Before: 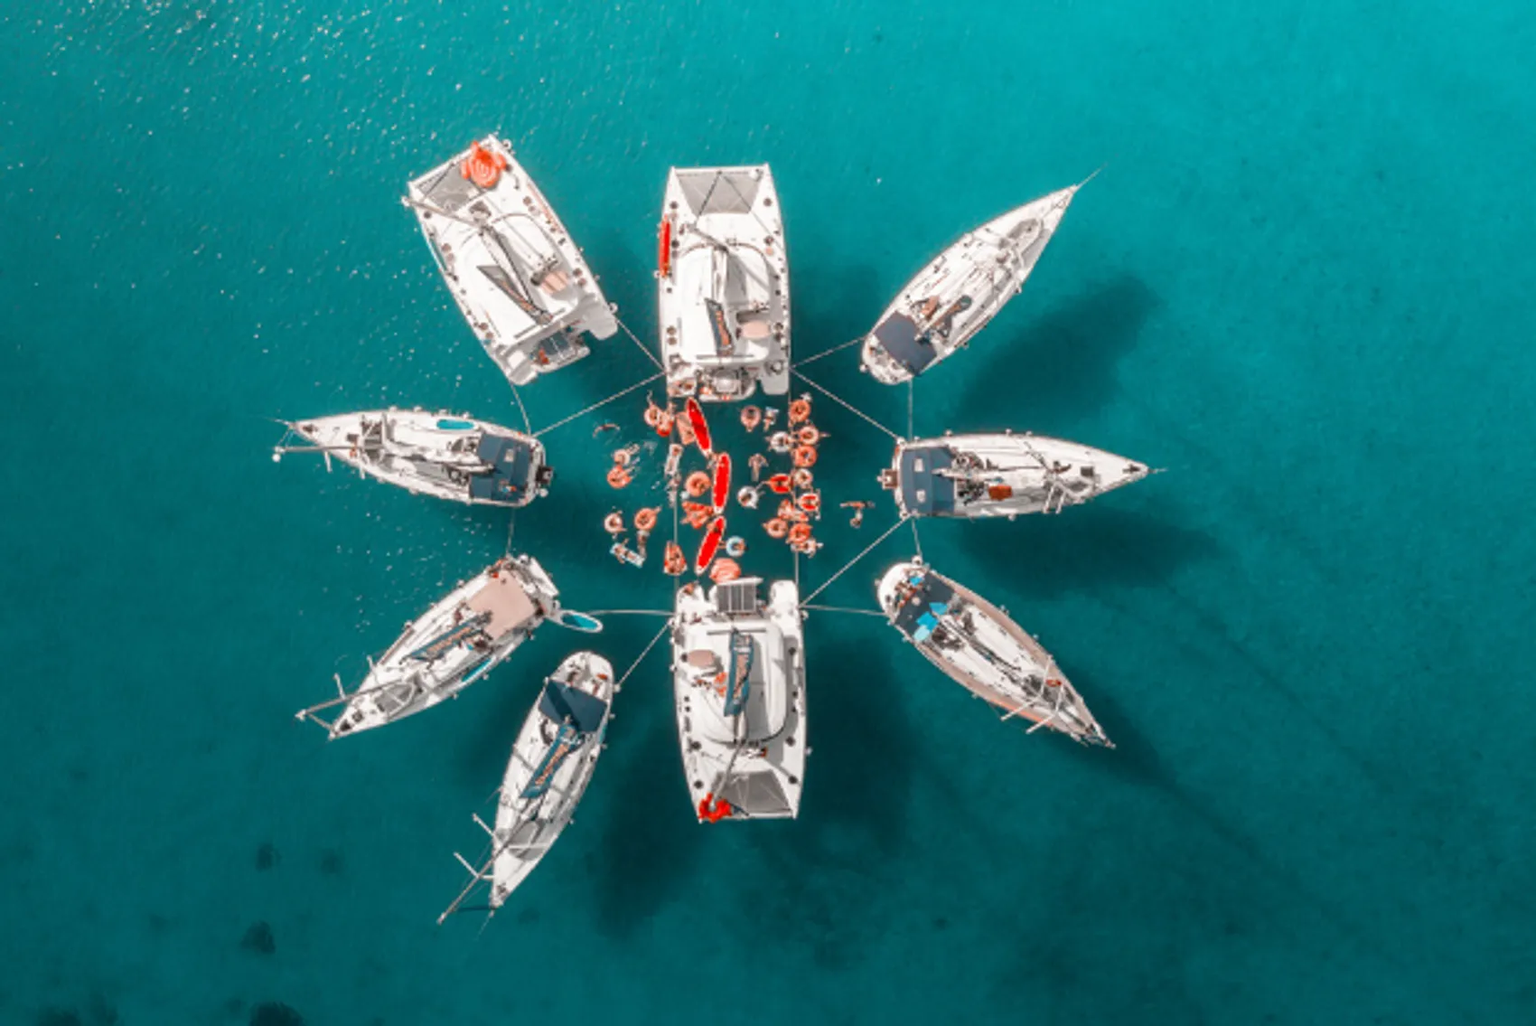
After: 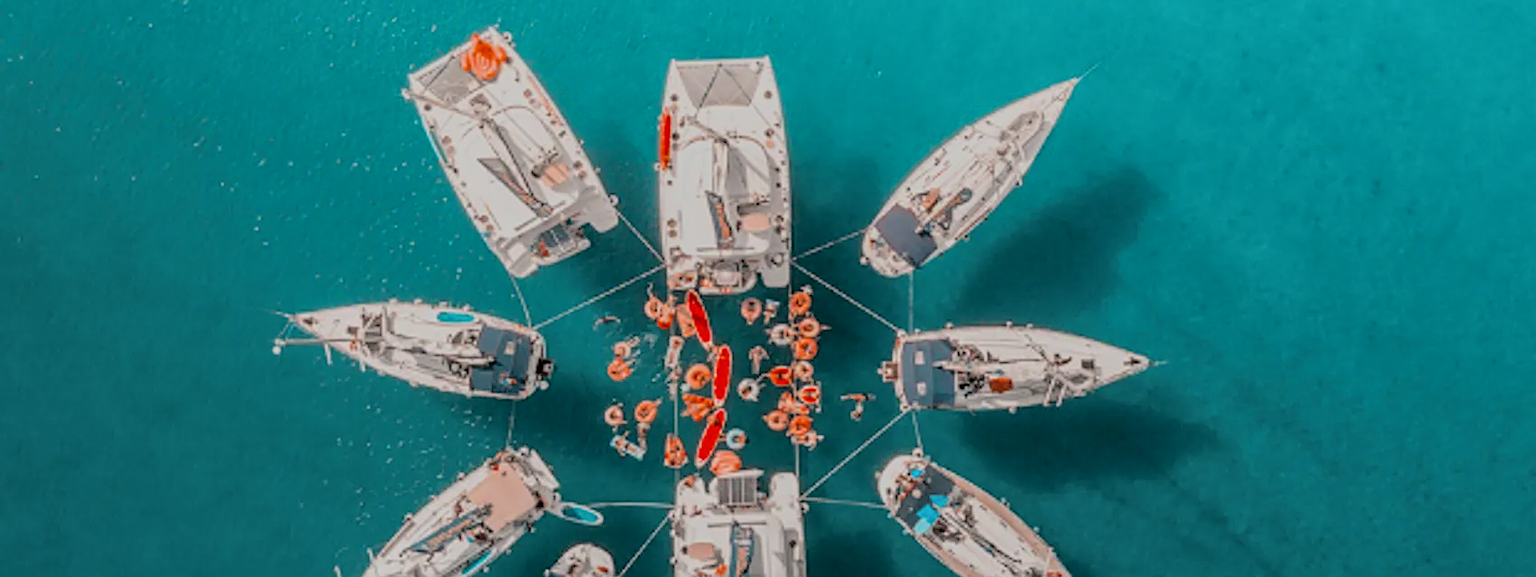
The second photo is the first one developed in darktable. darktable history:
crop and rotate: top 10.542%, bottom 33.106%
filmic rgb: middle gray luminance 3.54%, black relative exposure -5.89 EV, white relative exposure 6.39 EV, dynamic range scaling 22.39%, target black luminance 0%, hardness 2.28, latitude 45.57%, contrast 0.792, highlights saturation mix 98.52%, shadows ↔ highlights balance 0.218%, color science v6 (2022)
local contrast: on, module defaults
sharpen: on, module defaults
